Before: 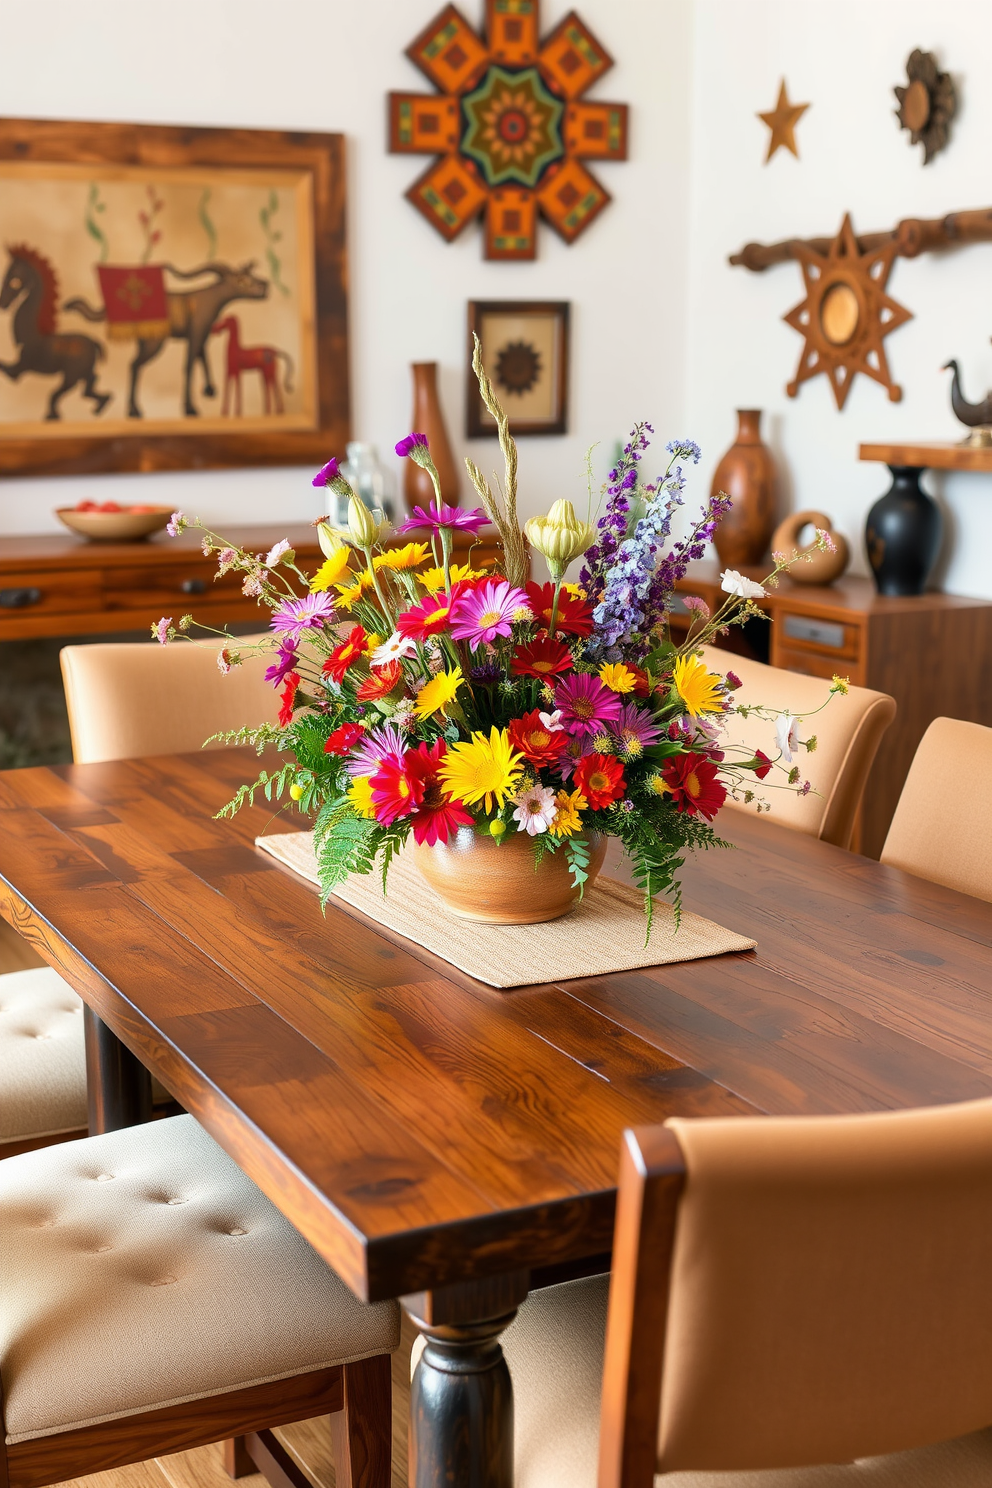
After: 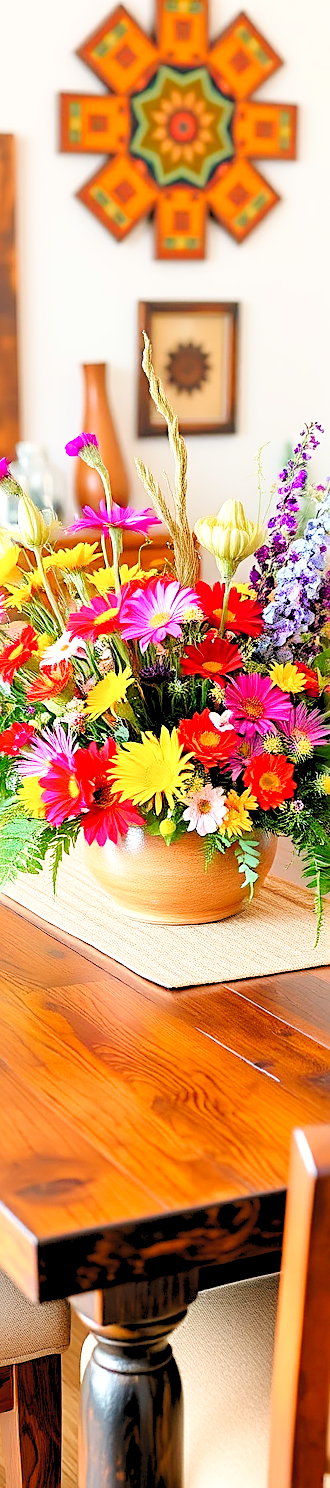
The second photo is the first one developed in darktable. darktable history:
sharpen: on, module defaults
crop: left 33.36%, right 33.36%
tone curve: curves: ch0 [(0, 0) (0.003, 0.023) (0.011, 0.025) (0.025, 0.029) (0.044, 0.047) (0.069, 0.079) (0.1, 0.113) (0.136, 0.152) (0.177, 0.199) (0.224, 0.26) (0.277, 0.333) (0.335, 0.404) (0.399, 0.48) (0.468, 0.559) (0.543, 0.635) (0.623, 0.713) (0.709, 0.797) (0.801, 0.879) (0.898, 0.953) (1, 1)], preserve colors none
levels: levels [0.072, 0.414, 0.976]
